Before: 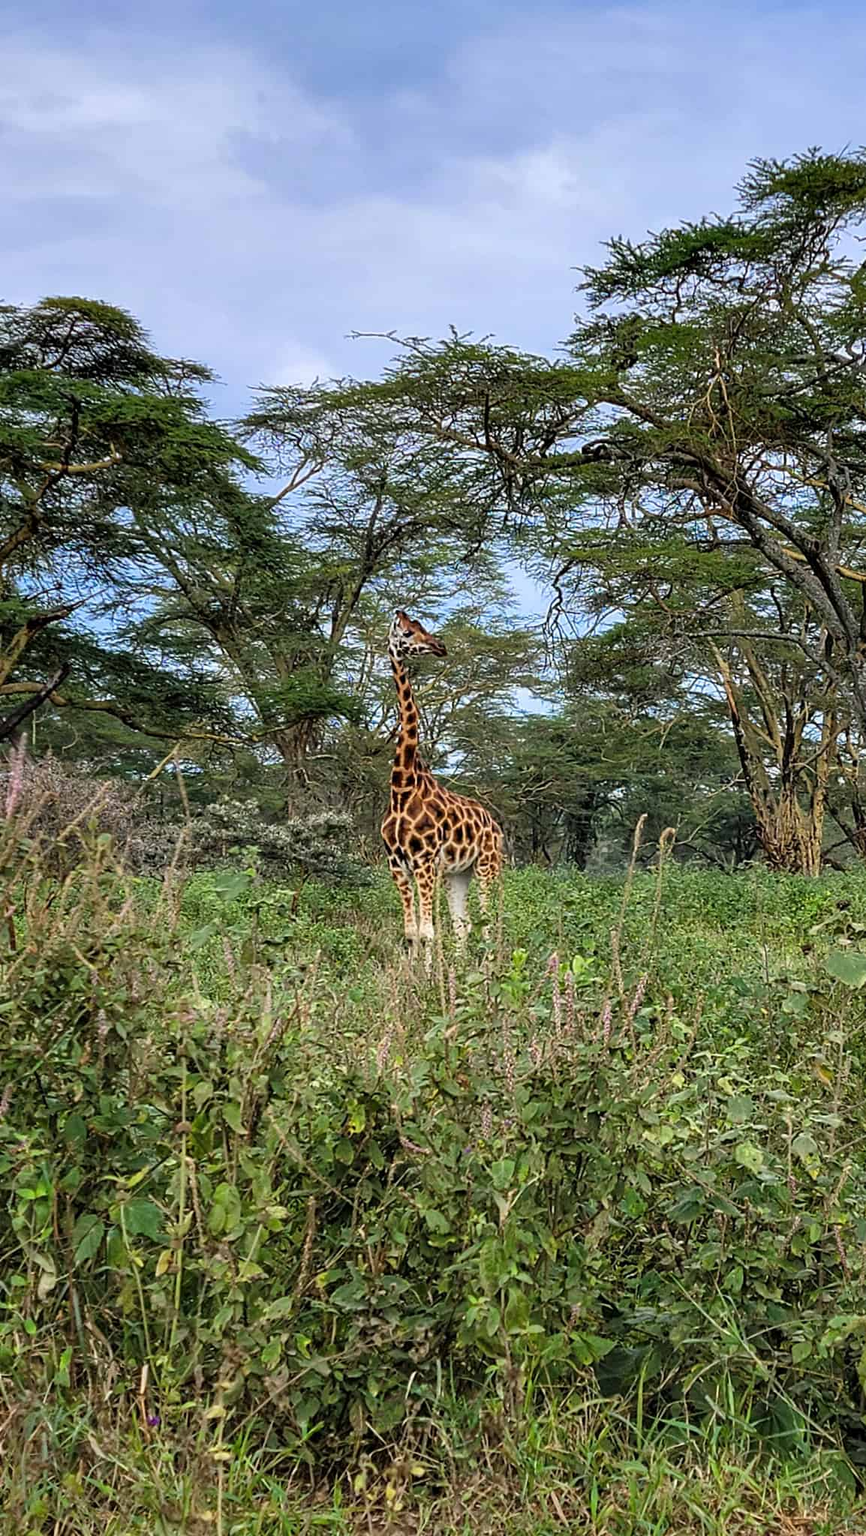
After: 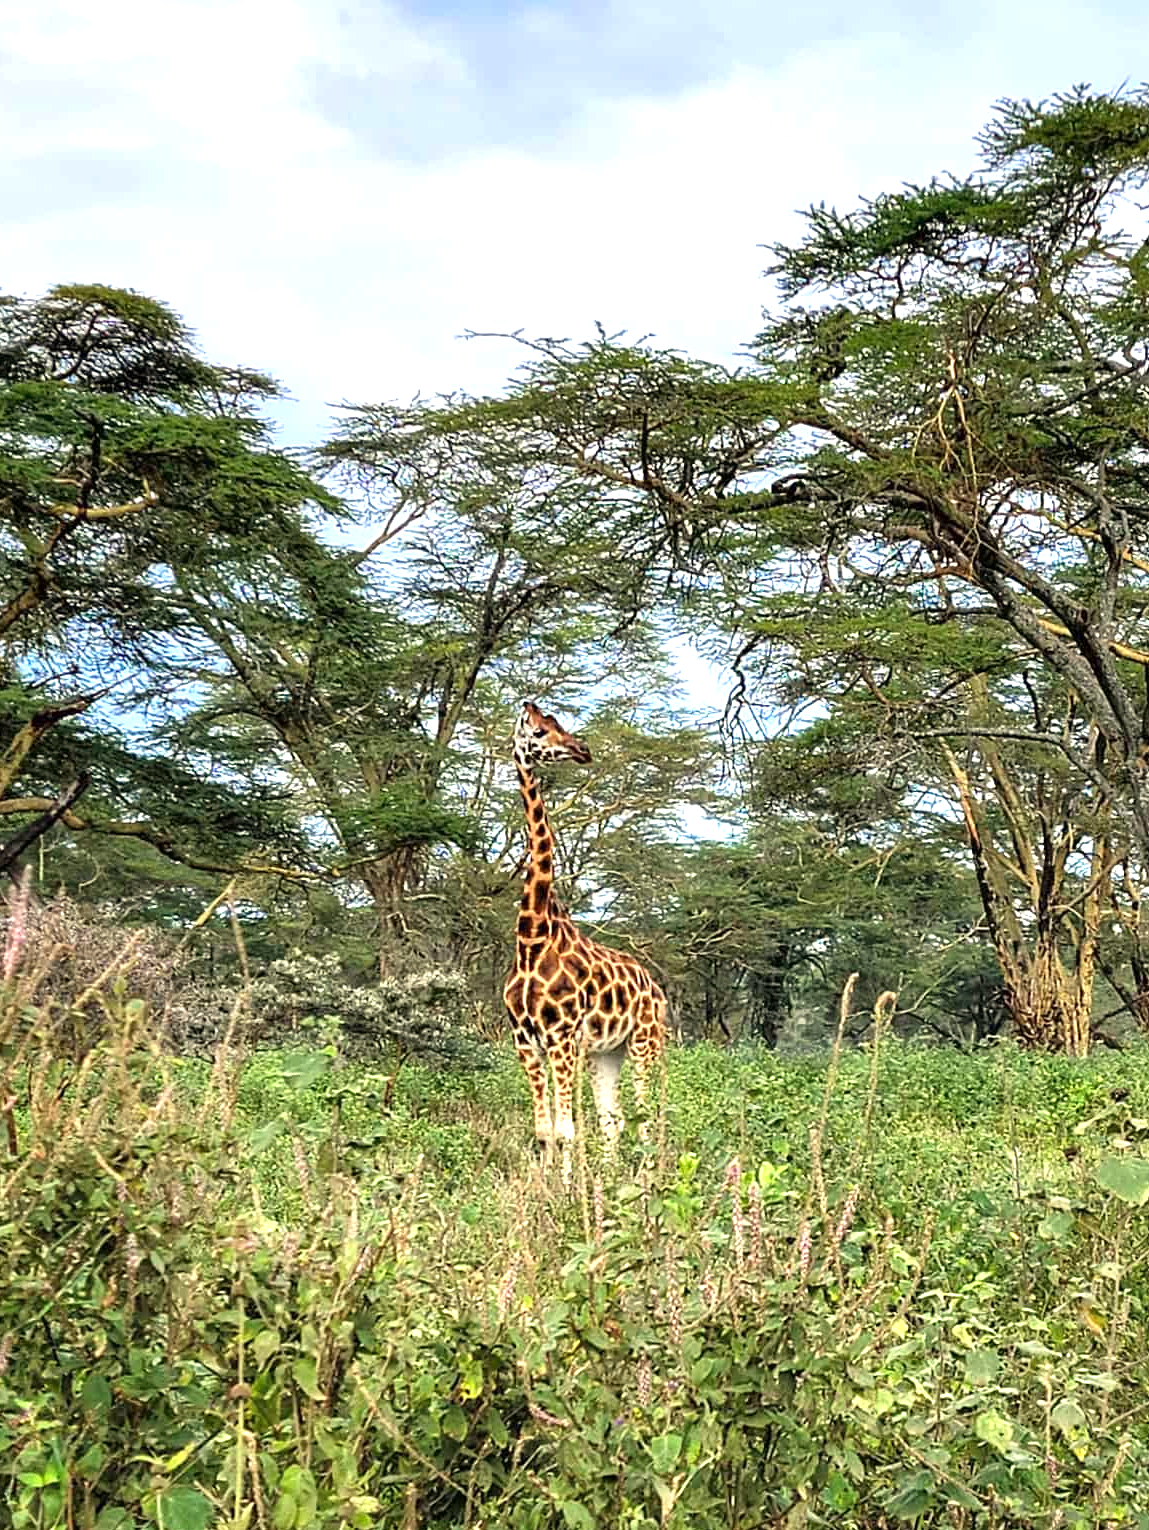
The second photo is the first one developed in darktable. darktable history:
crop: left 0.387%, top 5.469%, bottom 19.809%
exposure: black level correction 0, exposure 0.877 EV, compensate exposure bias true, compensate highlight preservation false
white balance: red 1.029, blue 0.92
